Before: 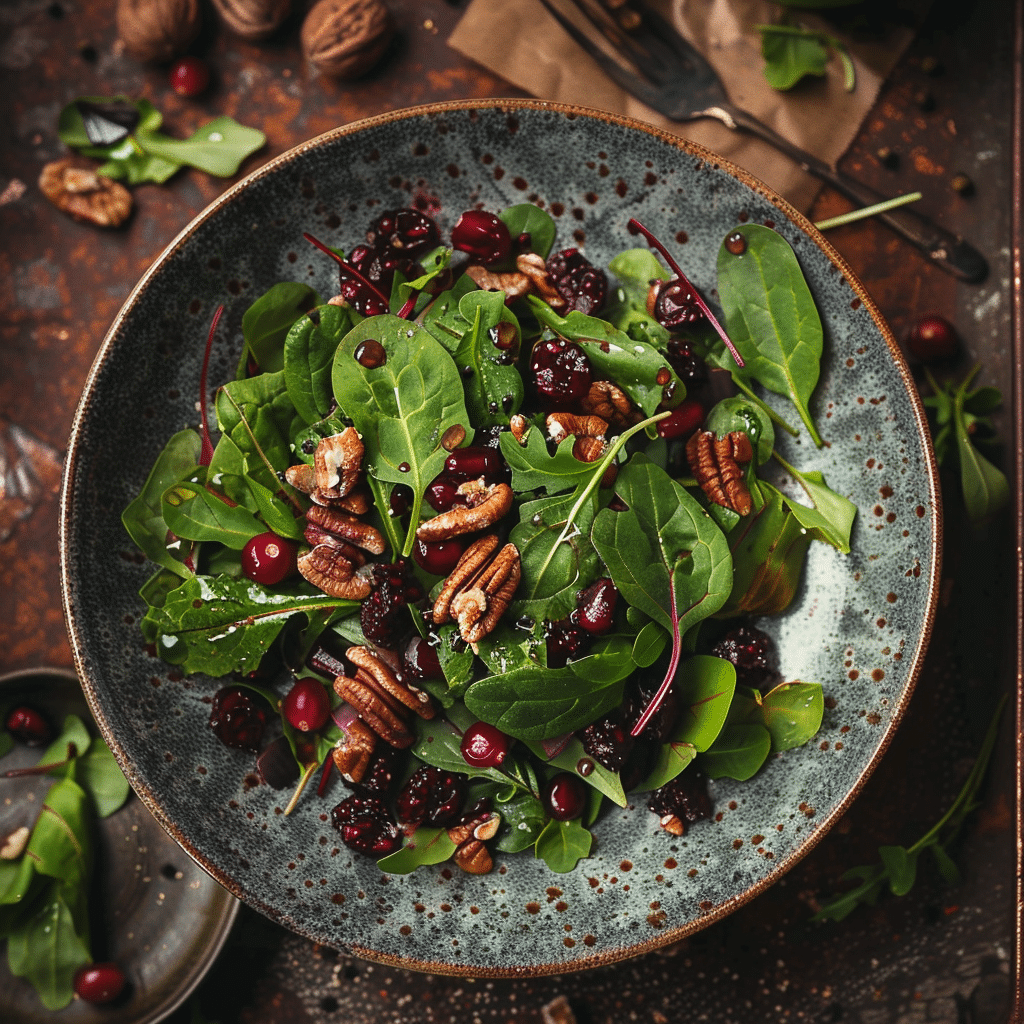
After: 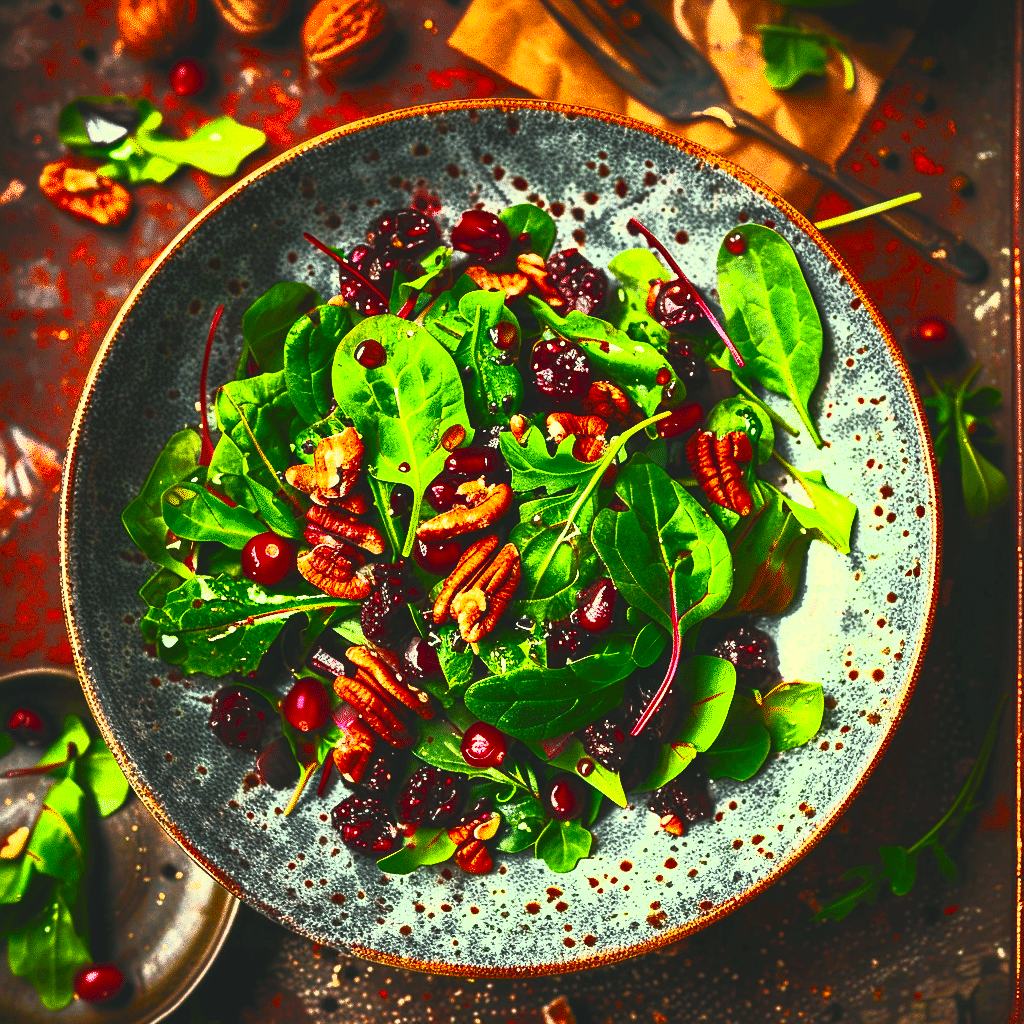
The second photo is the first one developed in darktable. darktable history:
color balance rgb: shadows lift › luminance -4.945%, shadows lift › chroma 1.143%, shadows lift › hue 218.25°, power › hue 212.29°, highlights gain › luminance 6.771%, highlights gain › chroma 1.947%, highlights gain › hue 90.48°, perceptual saturation grading › global saturation 25.202%, perceptual brilliance grading › global brilliance 18.457%, global vibrance 6.406%, contrast 12.479%, saturation formula JzAzBz (2021)
contrast brightness saturation: contrast 0.988, brightness 1, saturation 0.98
